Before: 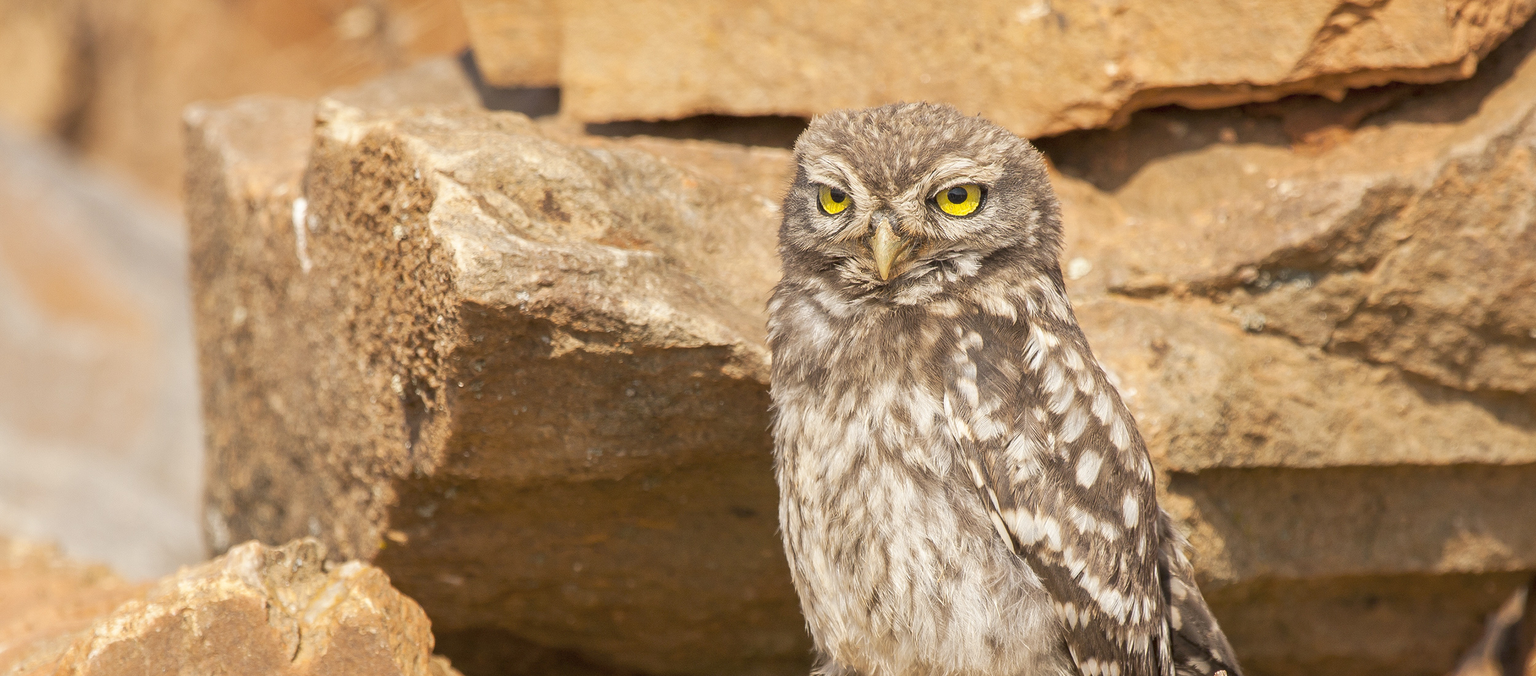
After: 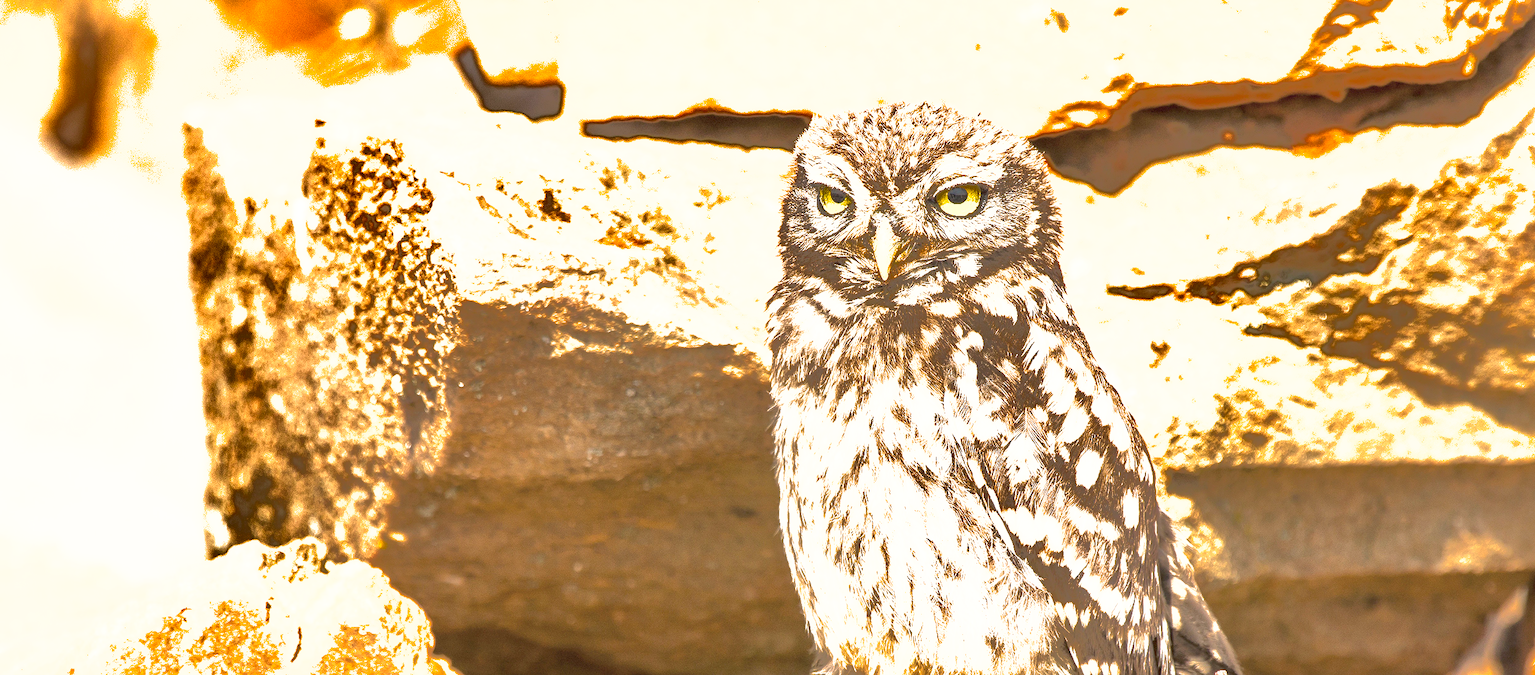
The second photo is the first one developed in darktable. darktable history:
exposure: black level correction 0, exposure 1.448 EV, compensate highlight preservation false
shadows and highlights: shadows -18.93, highlights -73.59
